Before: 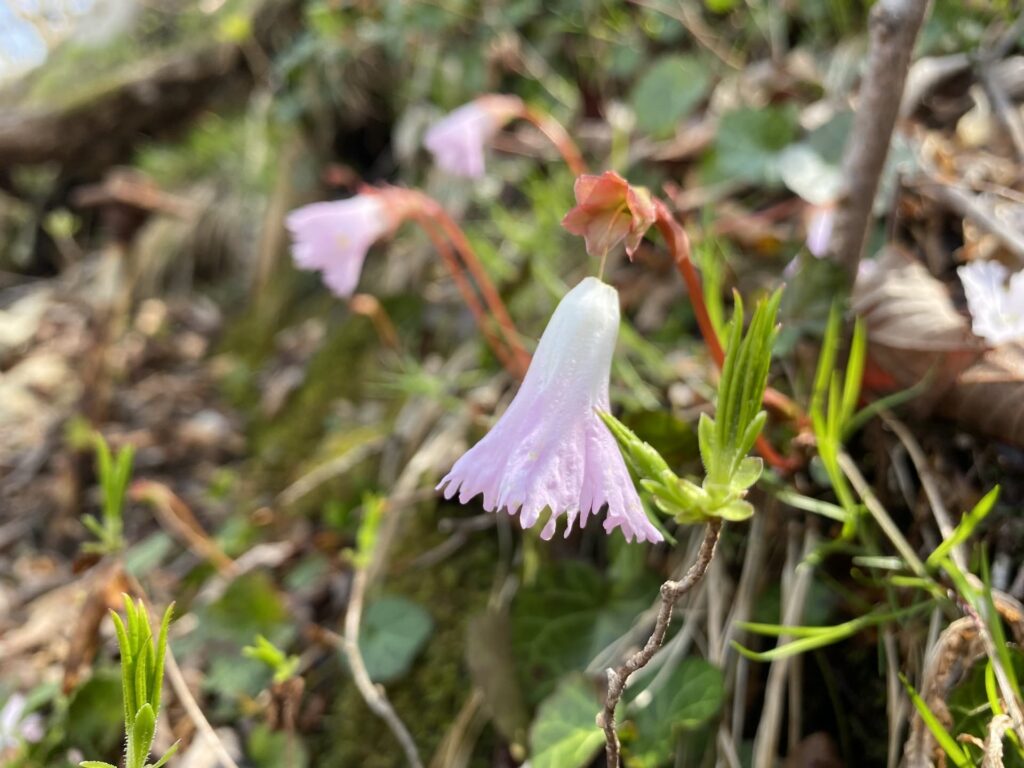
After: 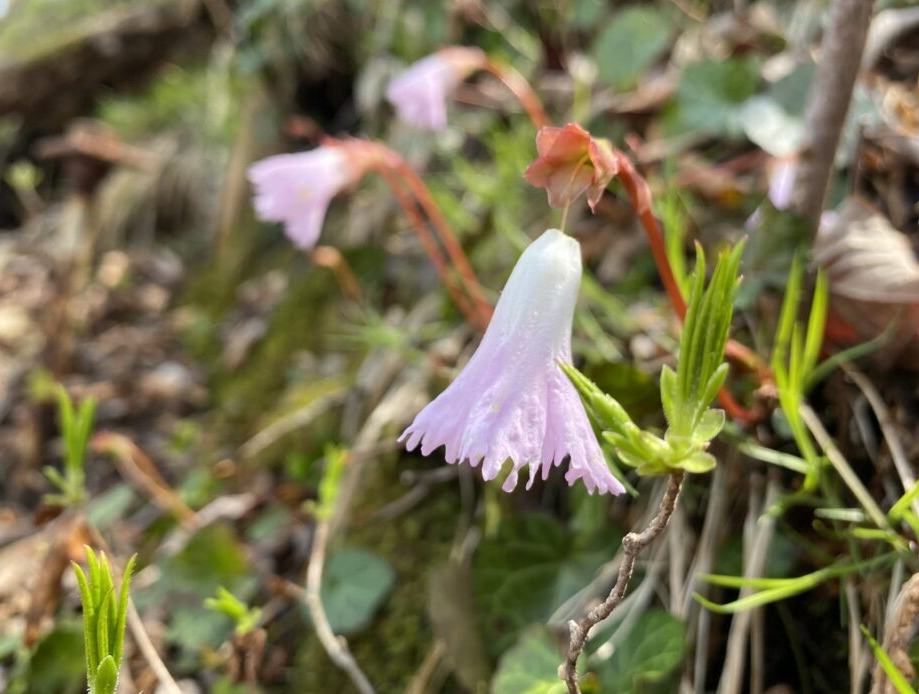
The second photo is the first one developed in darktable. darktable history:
tone equalizer: mask exposure compensation -0.488 EV
crop: left 3.773%, top 6.371%, right 6.393%, bottom 3.251%
shadows and highlights: shadows 53.09, soften with gaussian
